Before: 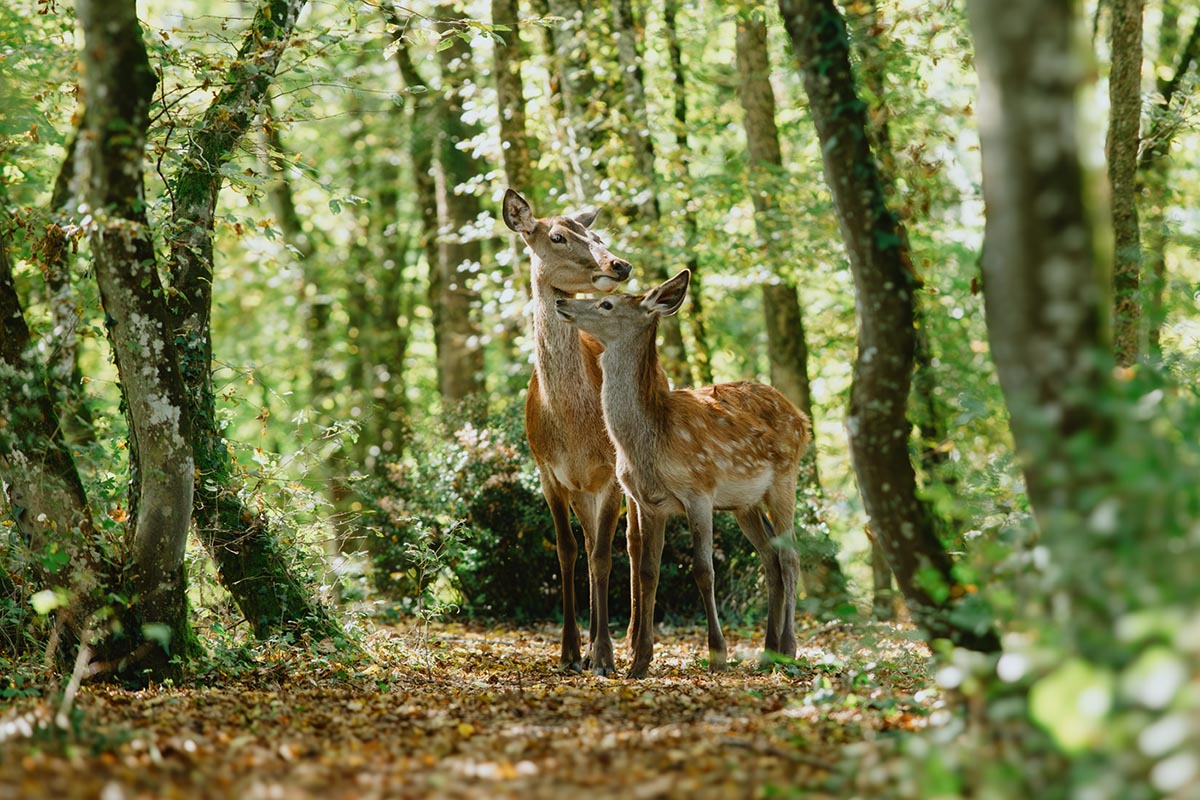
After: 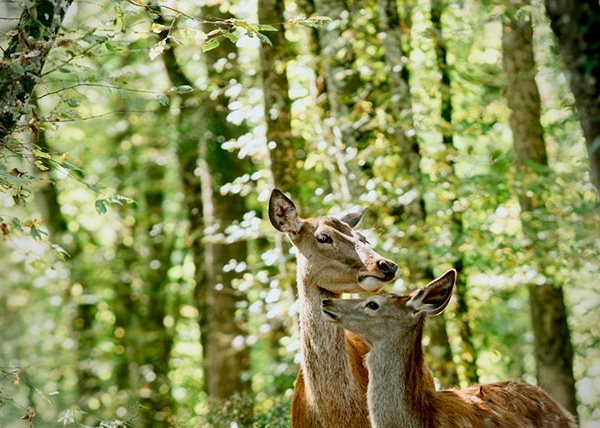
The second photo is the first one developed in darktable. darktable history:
crop: left 19.556%, right 30.401%, bottom 46.458%
contrast brightness saturation: contrast 0.1, brightness 0.02, saturation 0.02
vignetting: fall-off start 79.88%
exposure: black level correction 0.012, compensate highlight preservation false
